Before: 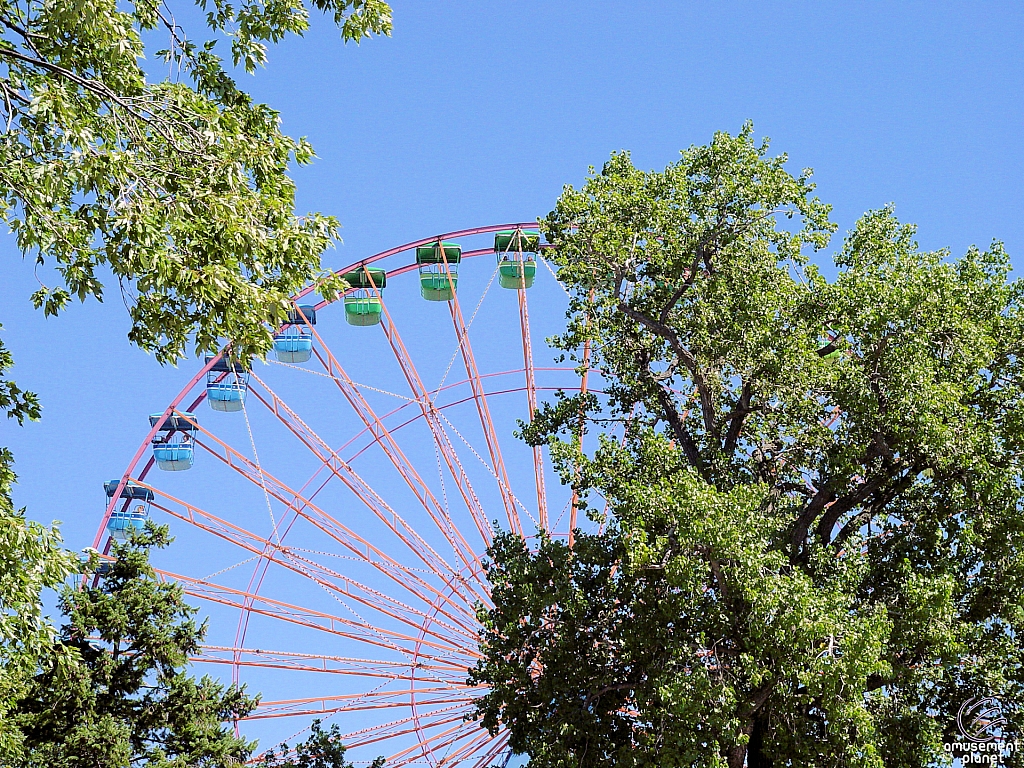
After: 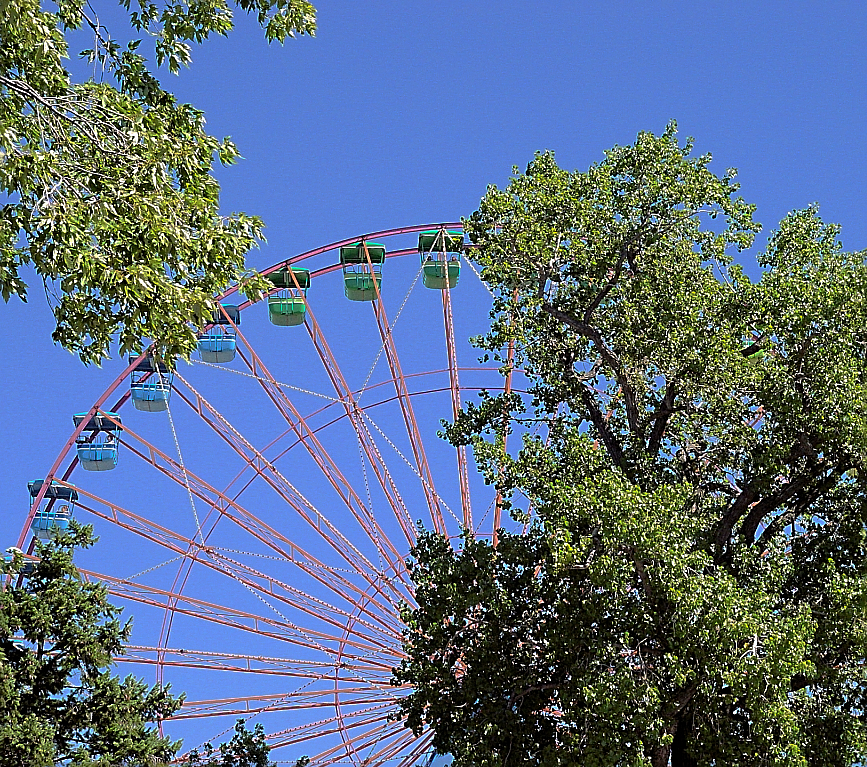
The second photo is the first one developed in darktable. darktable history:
sharpen: on, module defaults
crop: left 7.504%, right 7.795%
base curve: curves: ch0 [(0, 0) (0.841, 0.609) (1, 1)], preserve colors none
exposure: compensate exposure bias true, compensate highlight preservation false
